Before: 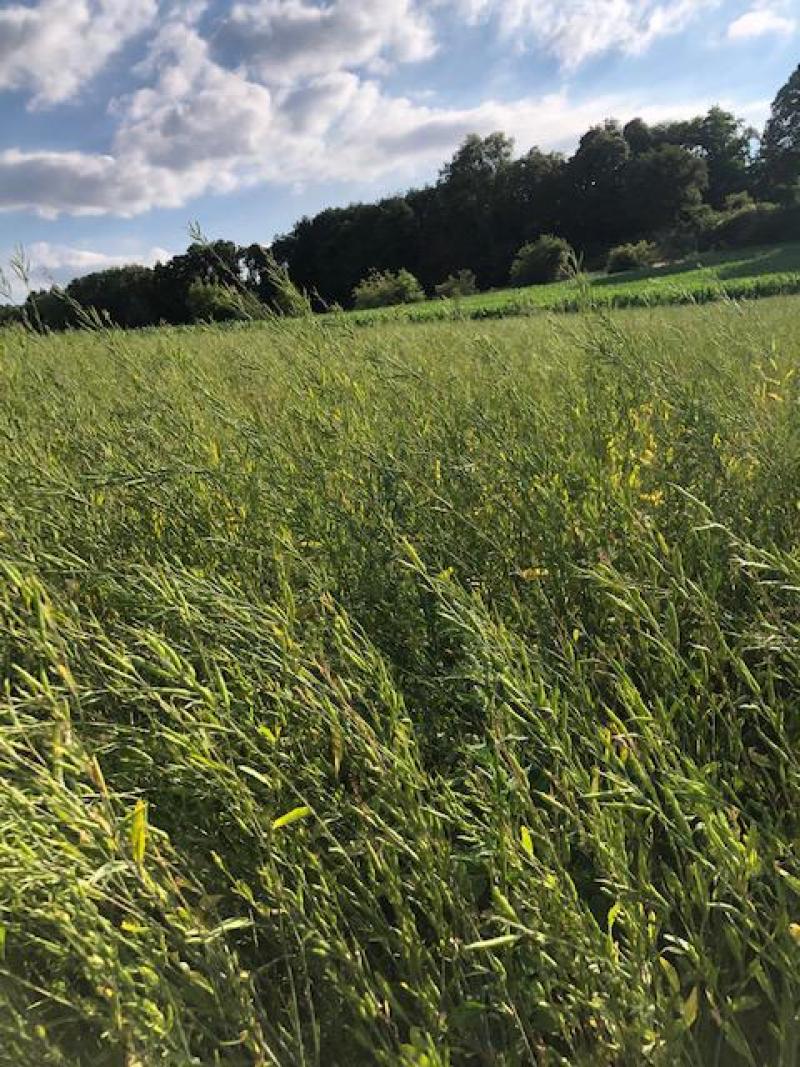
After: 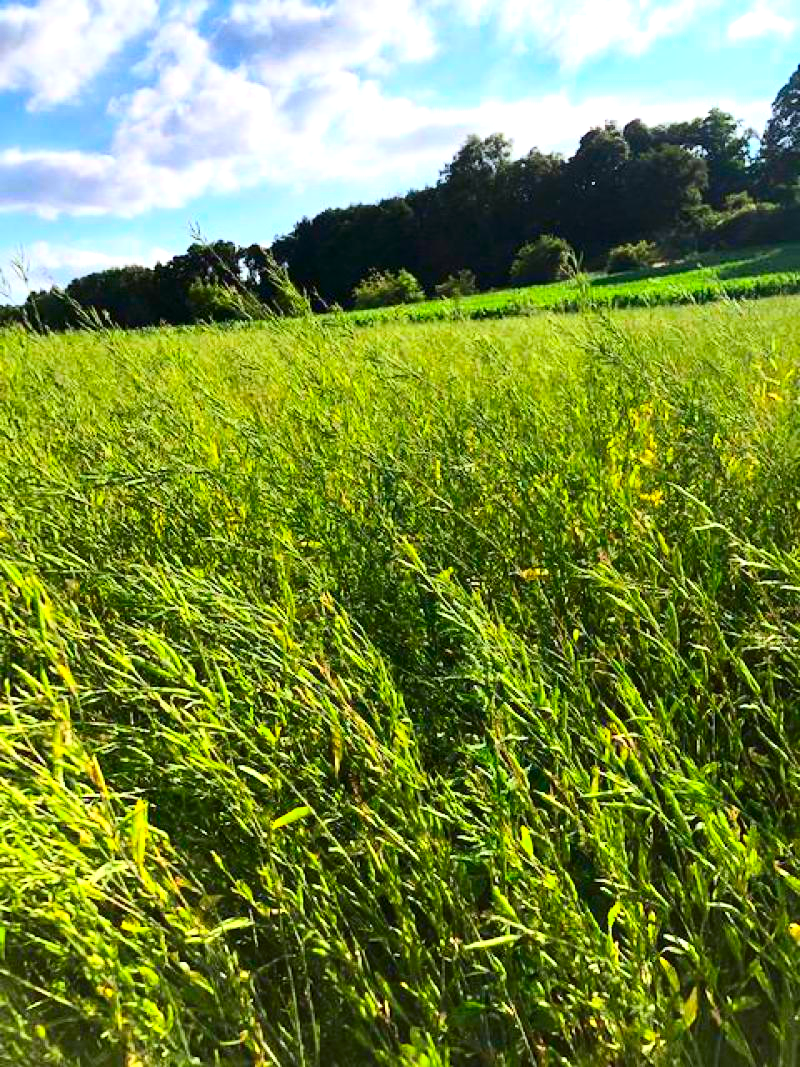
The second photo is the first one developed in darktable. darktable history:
contrast brightness saturation: contrast 0.26, brightness 0.02, saturation 0.87
white balance: red 0.982, blue 1.018
exposure: exposure 0.657 EV, compensate highlight preservation false
